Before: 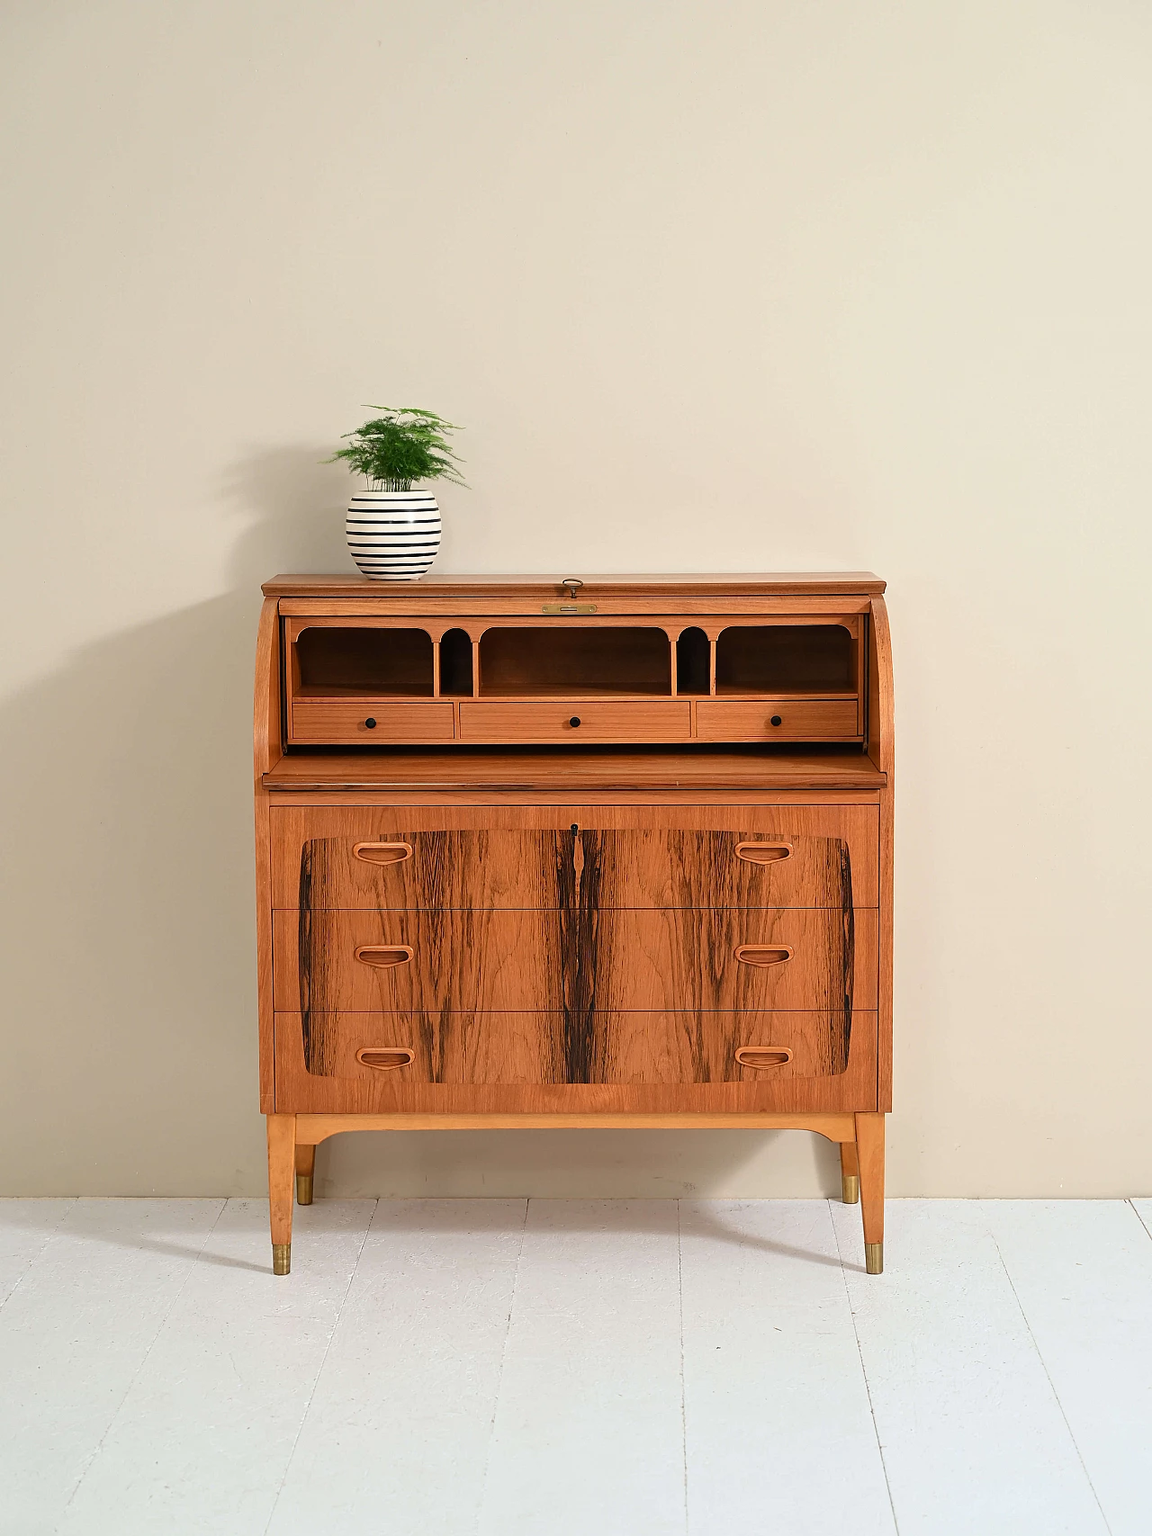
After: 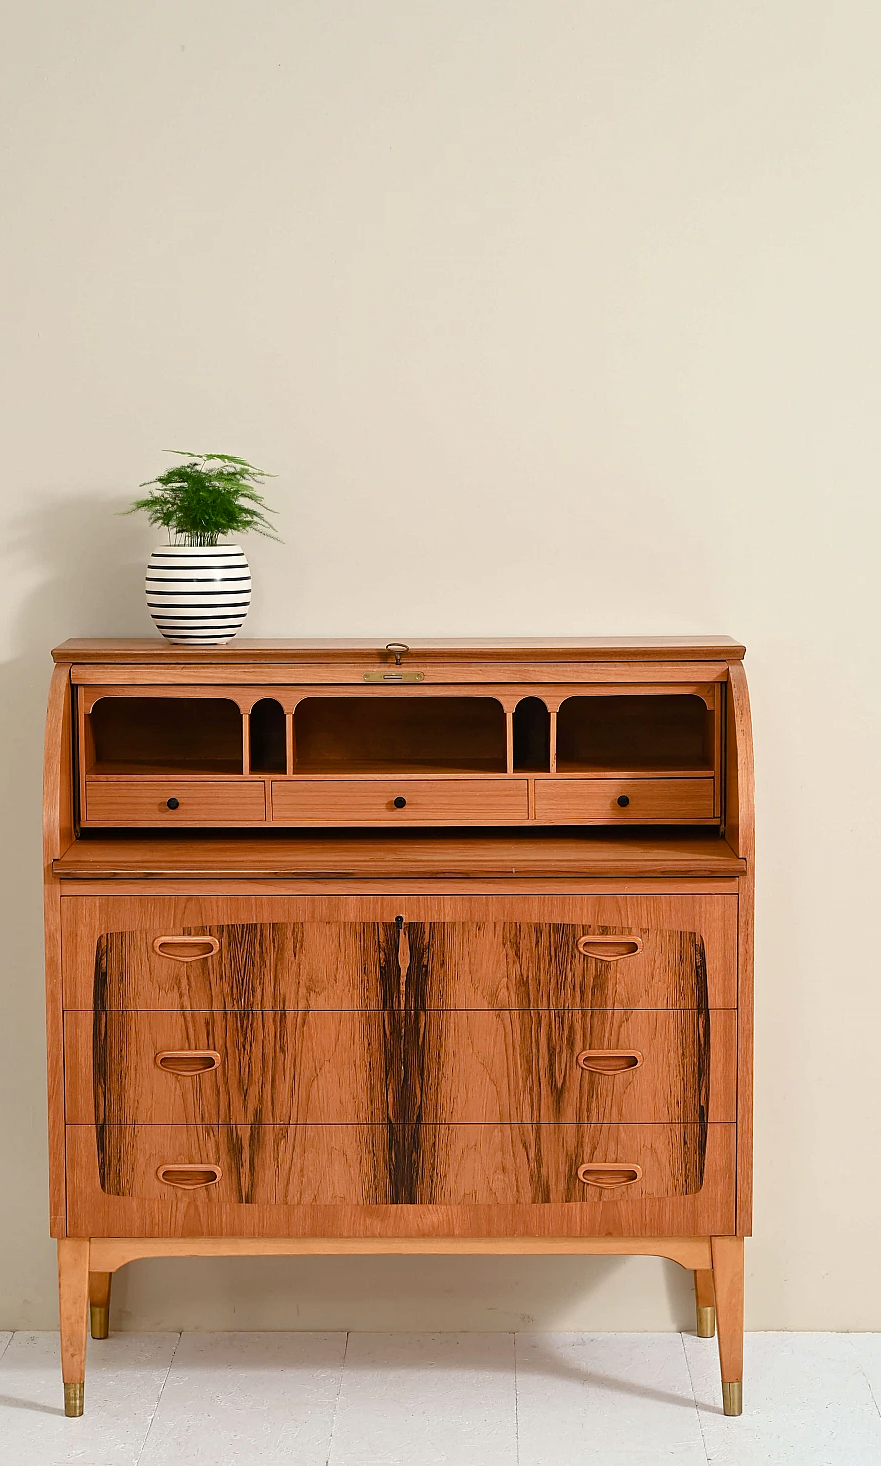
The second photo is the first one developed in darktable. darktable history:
color balance rgb: perceptual saturation grading › global saturation 0.589%, perceptual saturation grading › highlights -30.912%, perceptual saturation grading › shadows 19.107%, global vibrance 34.172%
crop: left 18.701%, right 12.422%, bottom 14.073%
contrast brightness saturation: saturation -0.05
